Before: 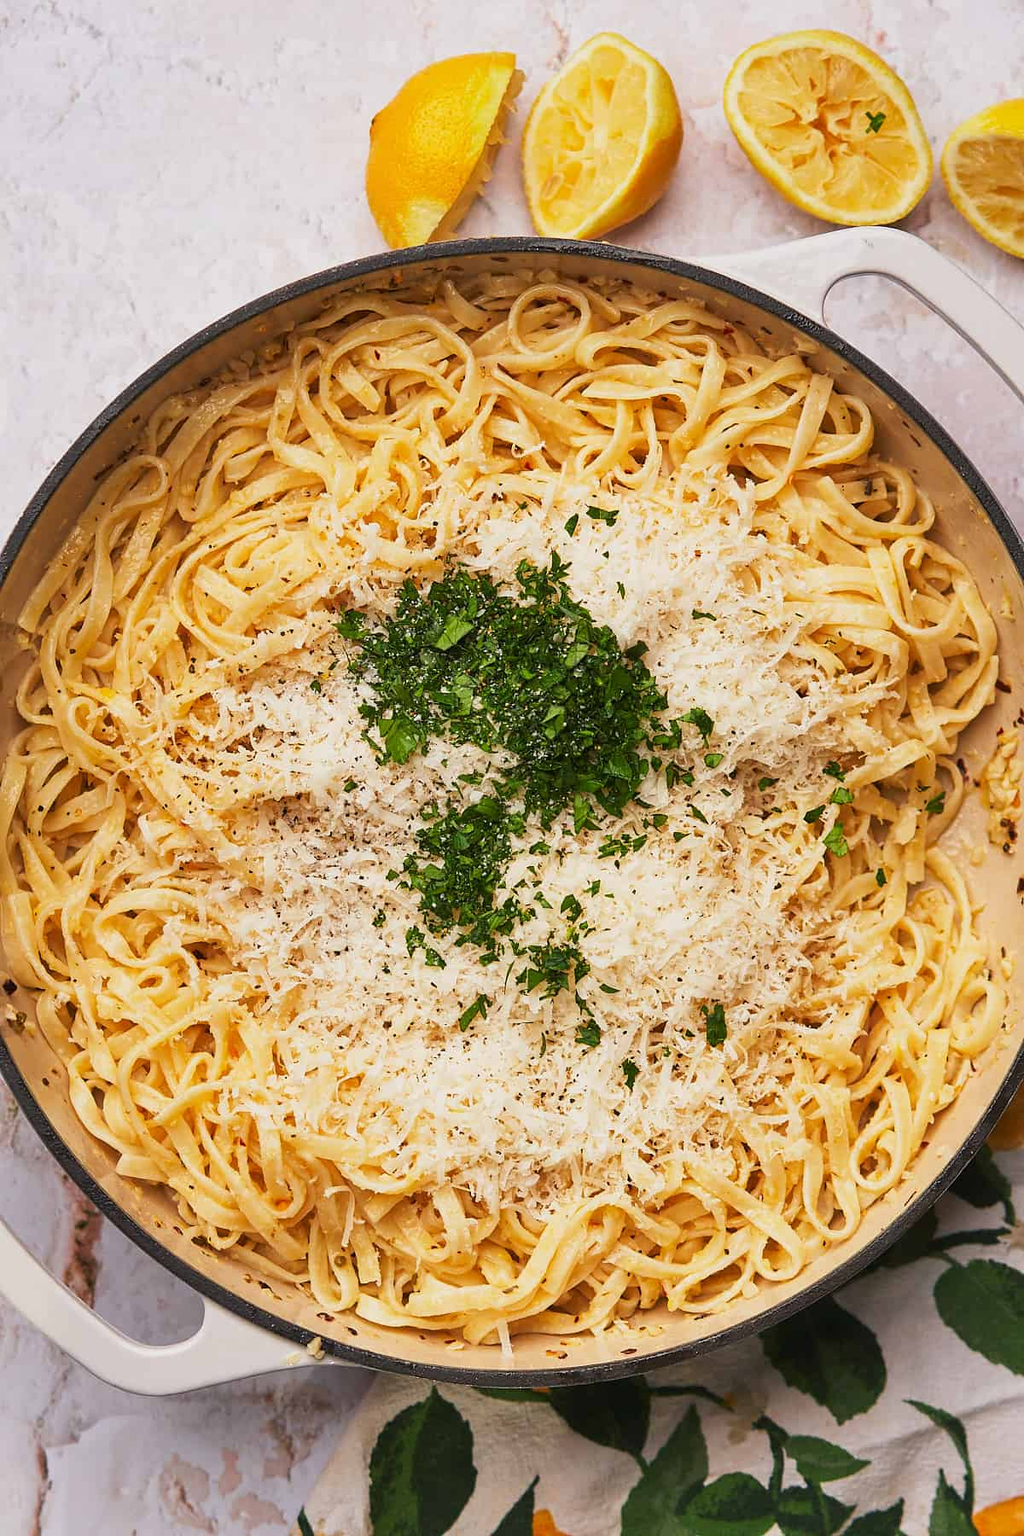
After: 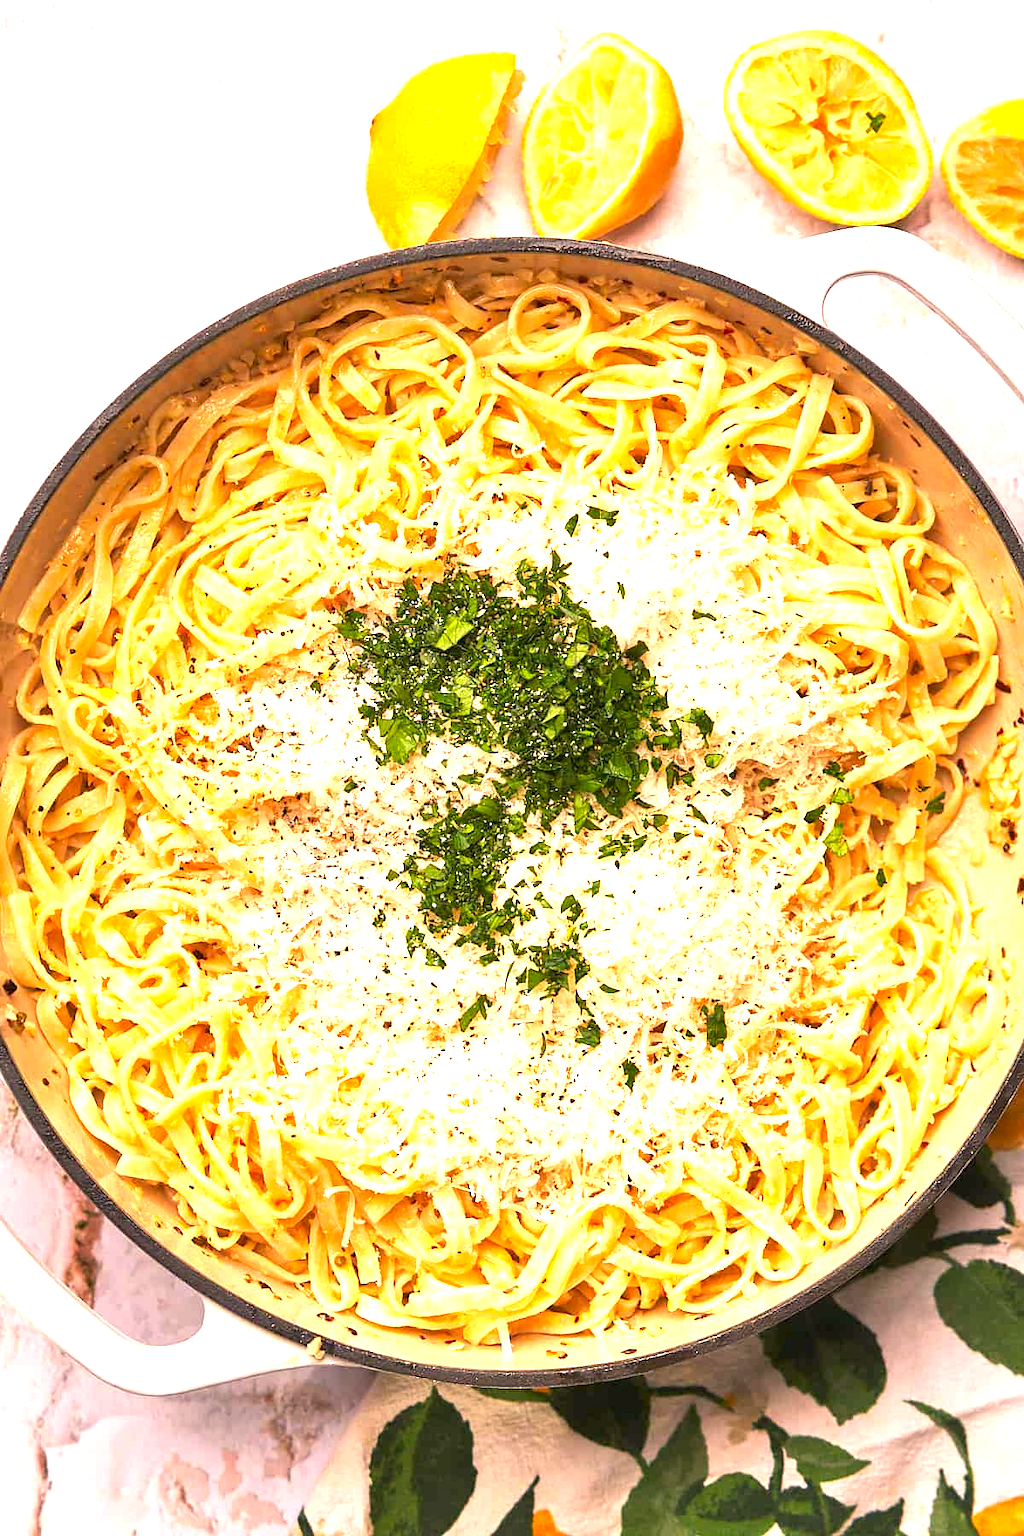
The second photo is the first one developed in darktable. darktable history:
exposure: black level correction 0.001, exposure 1.3 EV, compensate highlight preservation false
color correction: highlights a* 11.96, highlights b* 11.58
